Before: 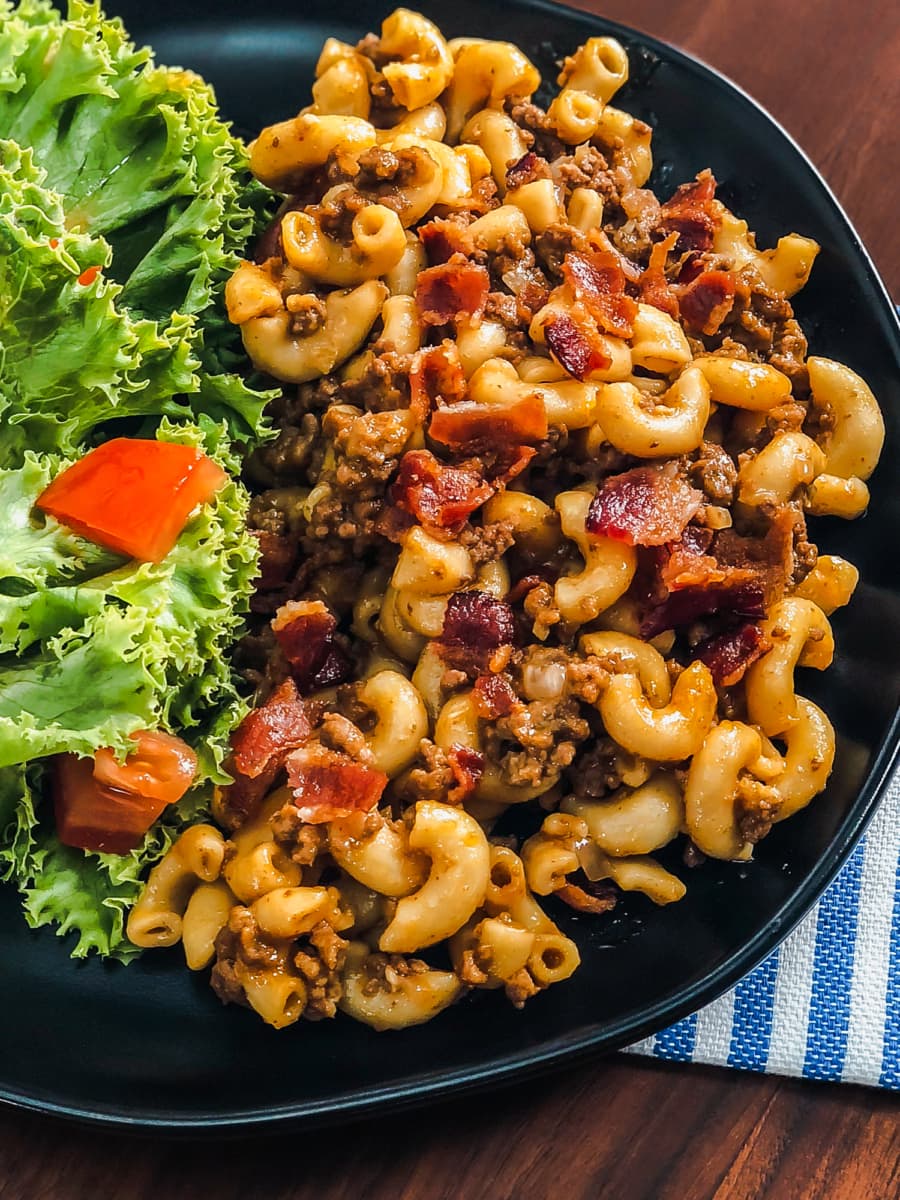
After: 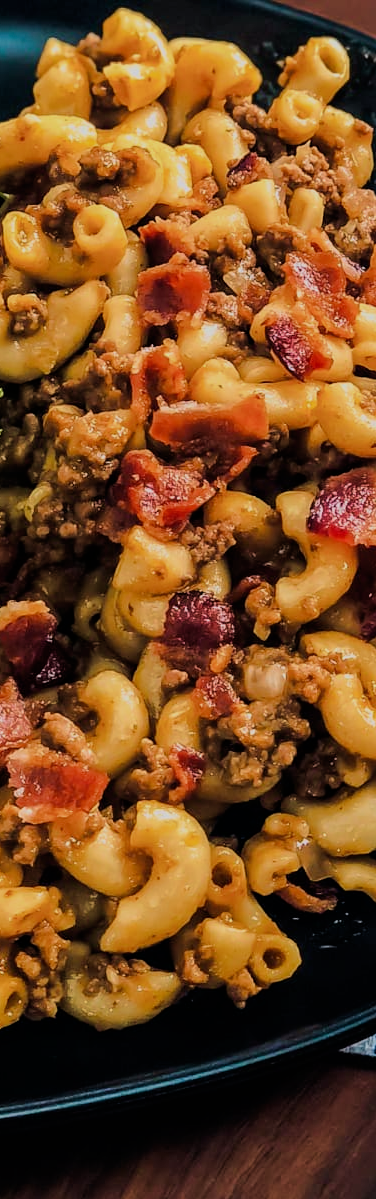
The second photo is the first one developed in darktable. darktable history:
crop: left 31.063%, right 27.095%
velvia: strength 56.37%
filmic rgb: black relative exposure -7.65 EV, white relative exposure 4.56 EV, hardness 3.61
